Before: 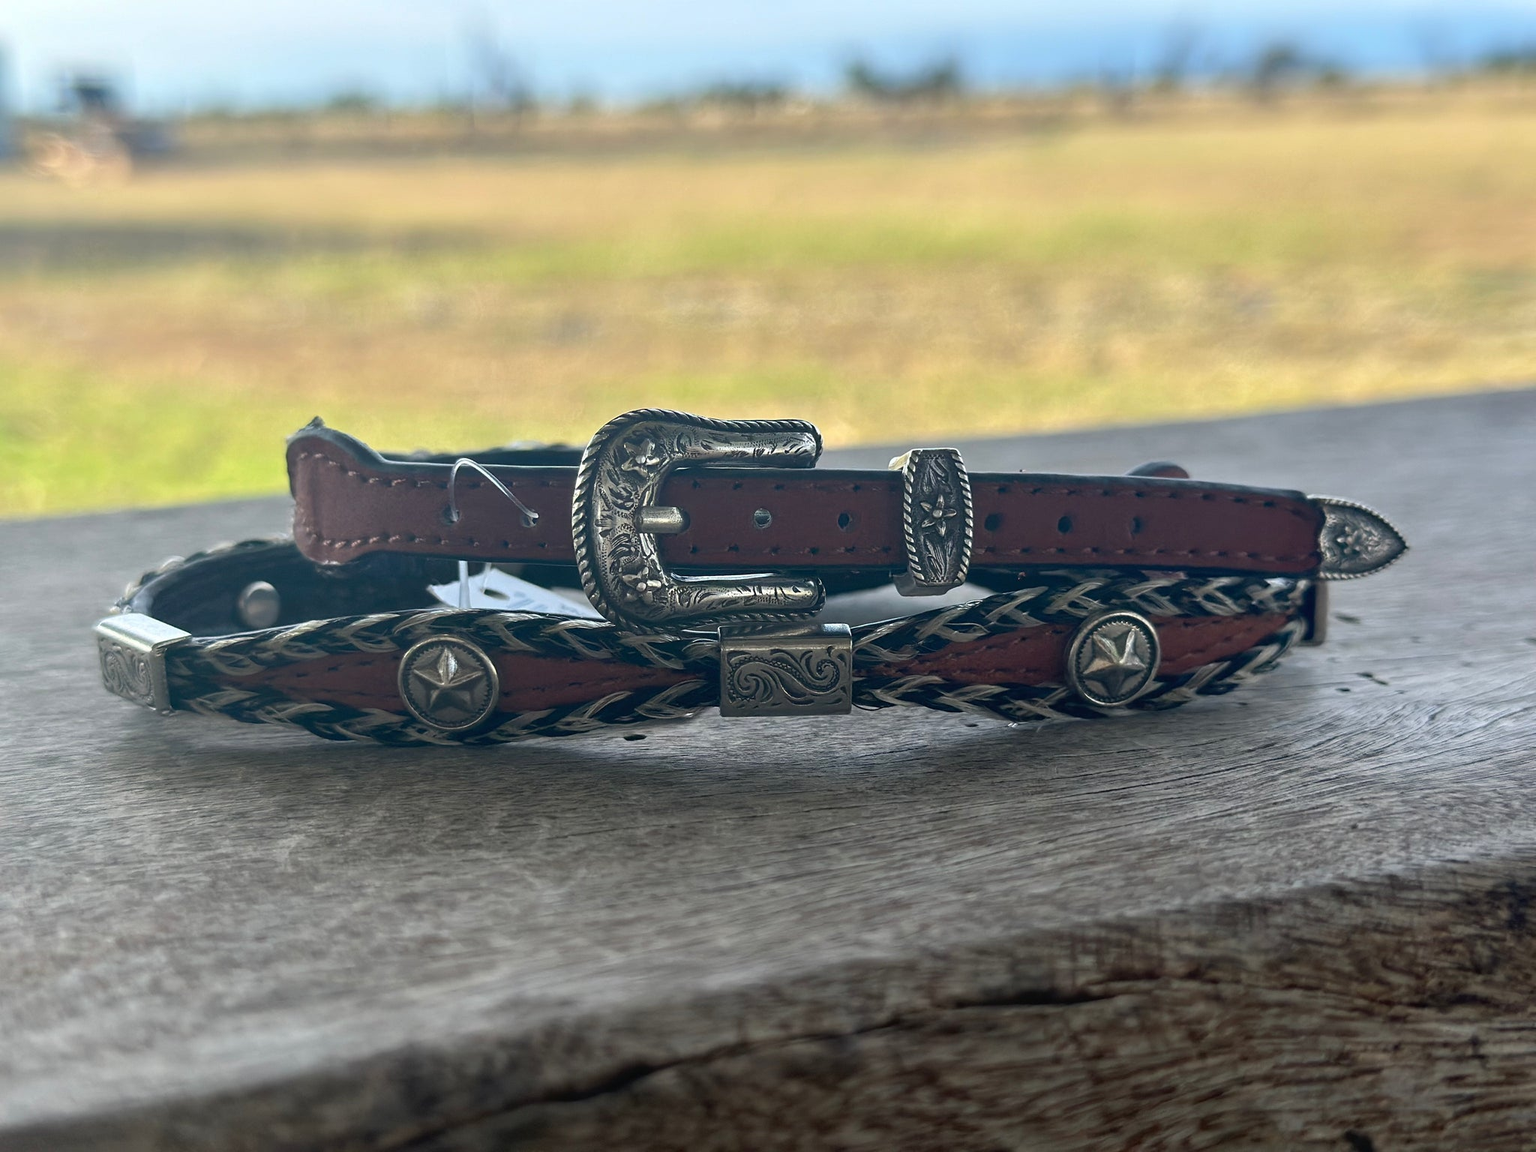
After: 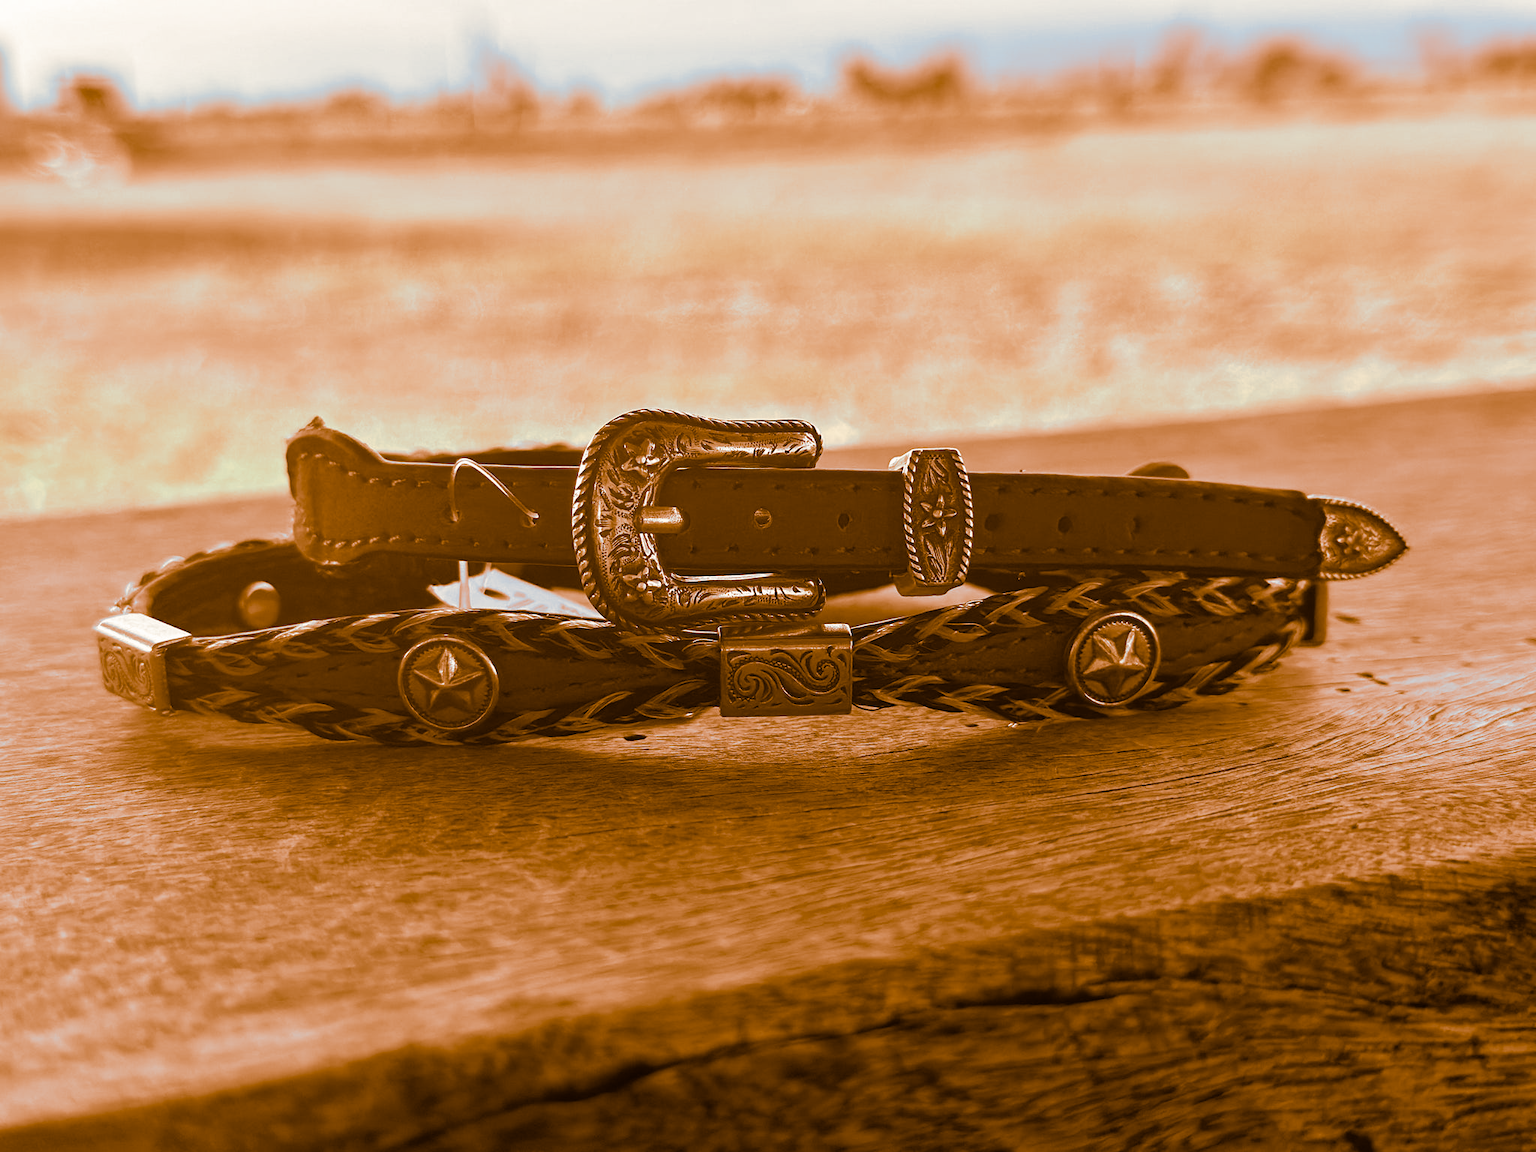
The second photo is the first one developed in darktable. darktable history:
color correction: saturation 0.3
split-toning: shadows › hue 26°, shadows › saturation 0.92, highlights › hue 40°, highlights › saturation 0.92, balance -63, compress 0%
